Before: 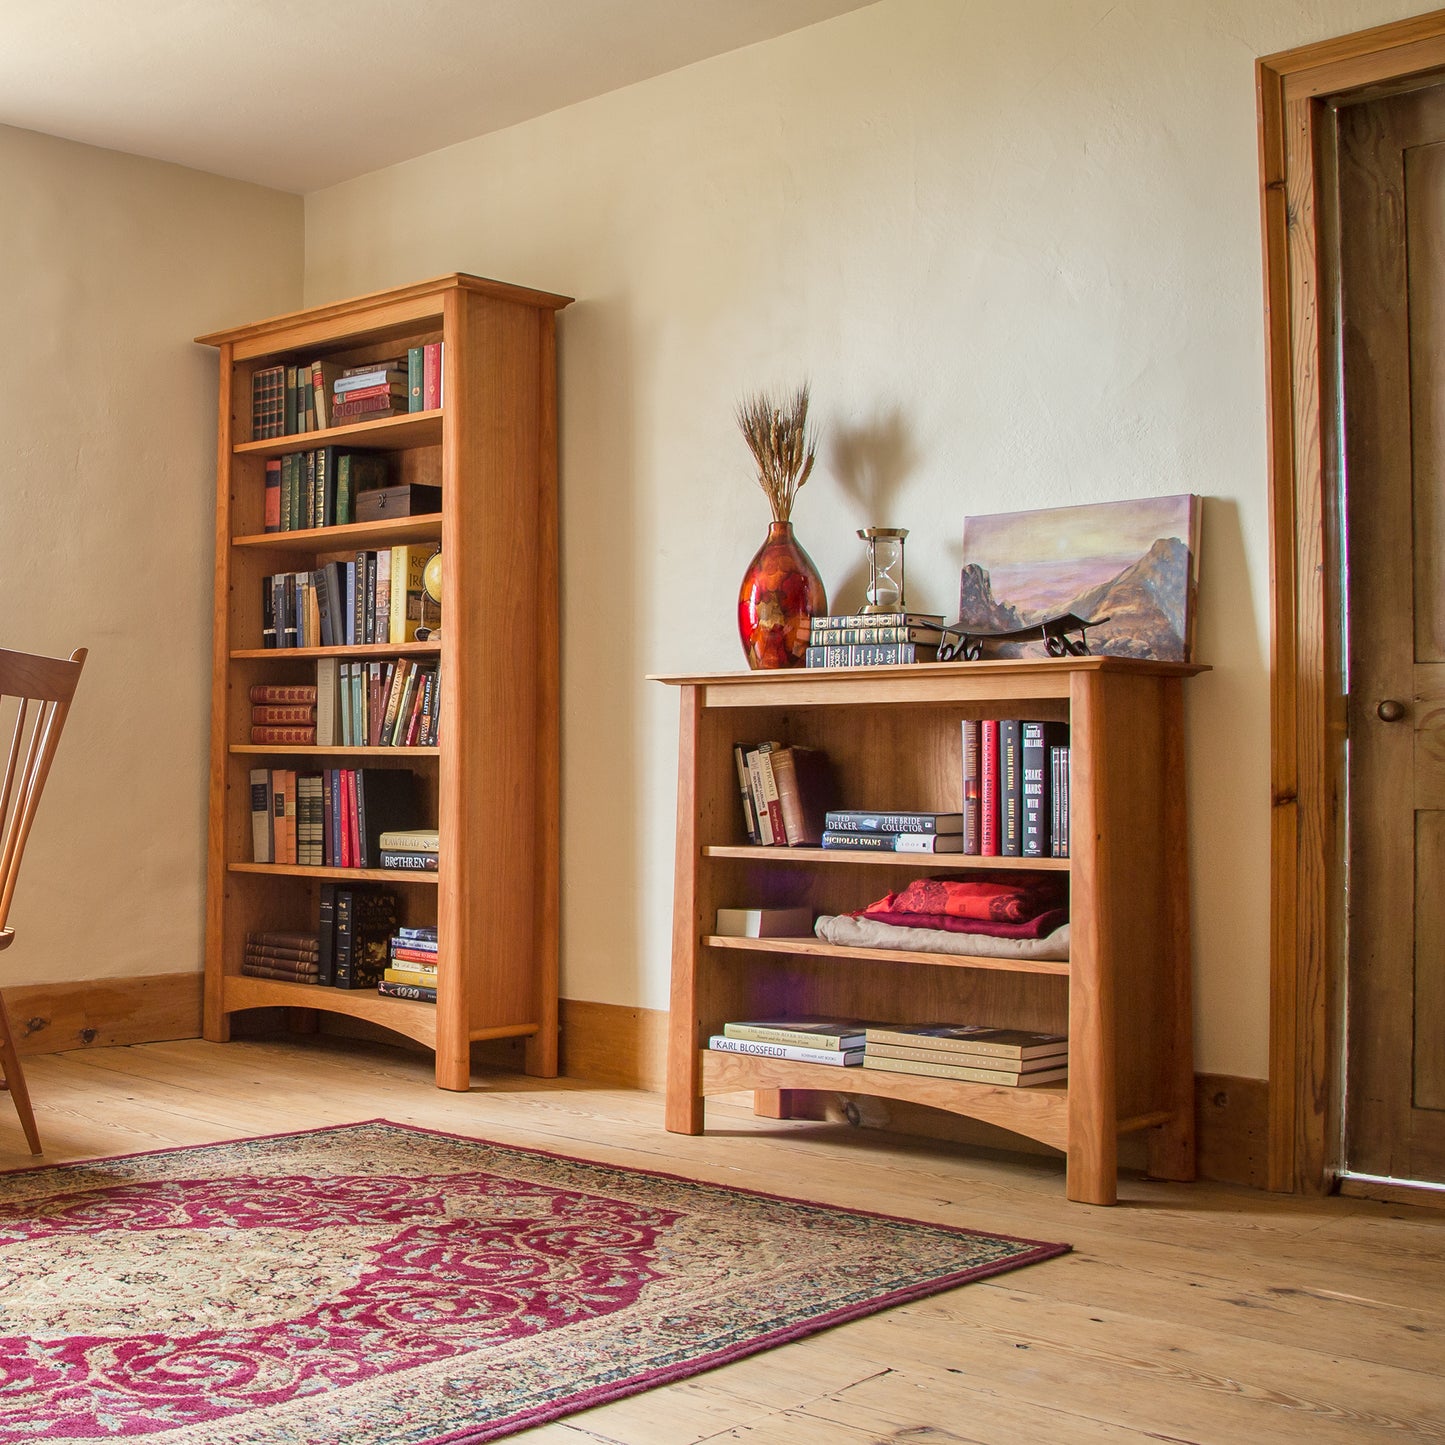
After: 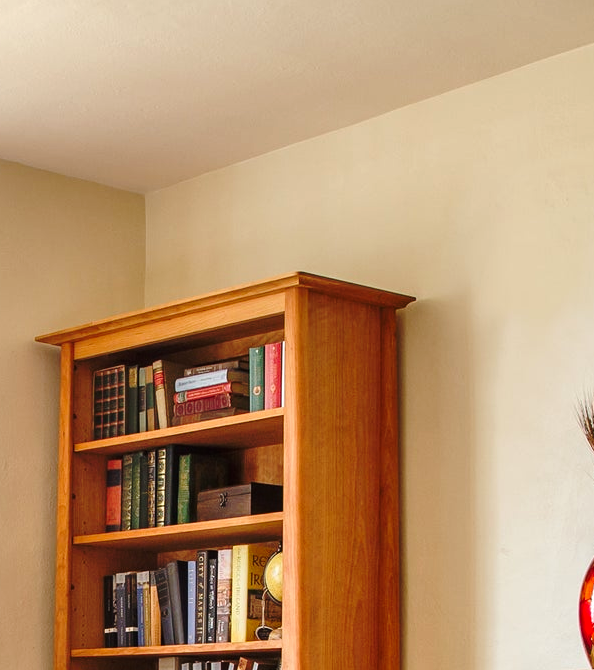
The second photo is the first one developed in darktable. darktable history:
exposure: exposure 0.202 EV, compensate highlight preservation false
crop and rotate: left 11.026%, top 0.099%, right 47.838%, bottom 53.517%
base curve: curves: ch0 [(0, 0) (0.073, 0.04) (0.157, 0.139) (0.492, 0.492) (0.758, 0.758) (1, 1)], preserve colors none
